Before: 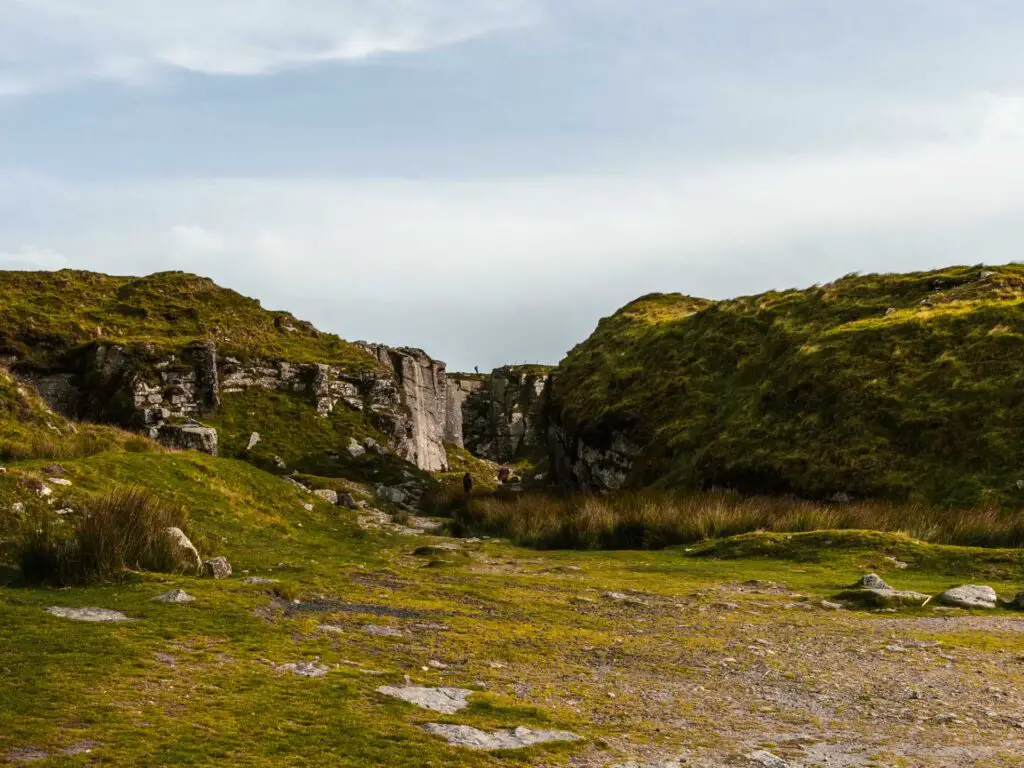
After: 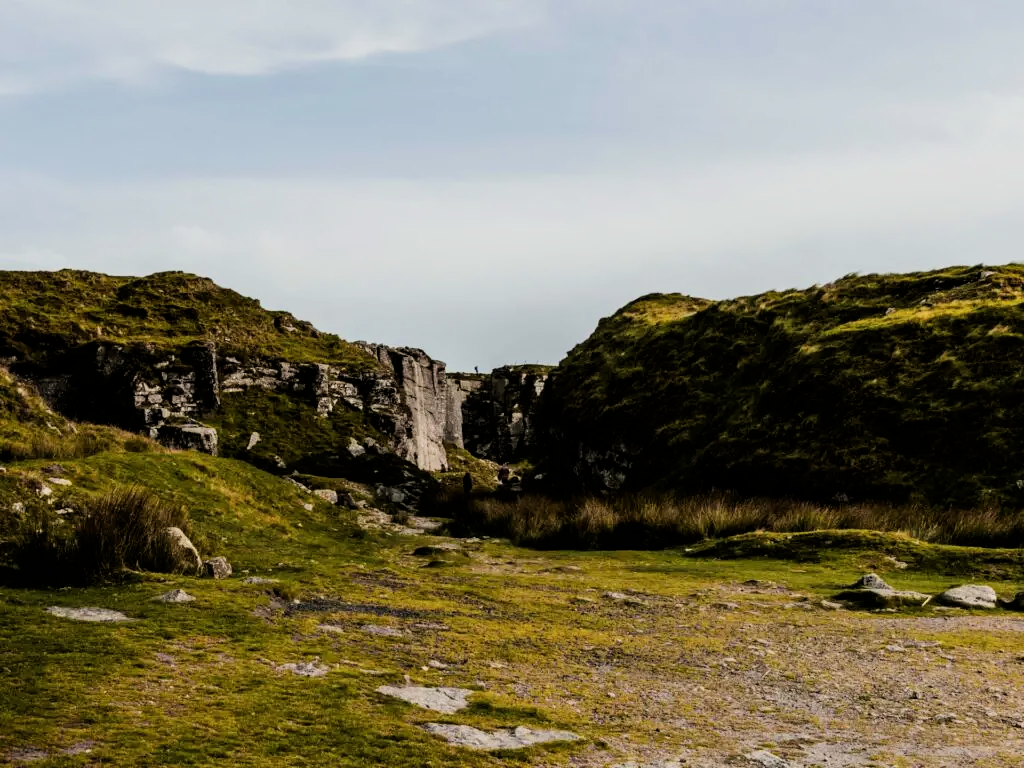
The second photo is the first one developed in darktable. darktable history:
filmic rgb: black relative exposure -5.15 EV, white relative exposure 4 EV, hardness 2.89, contrast 1.3
